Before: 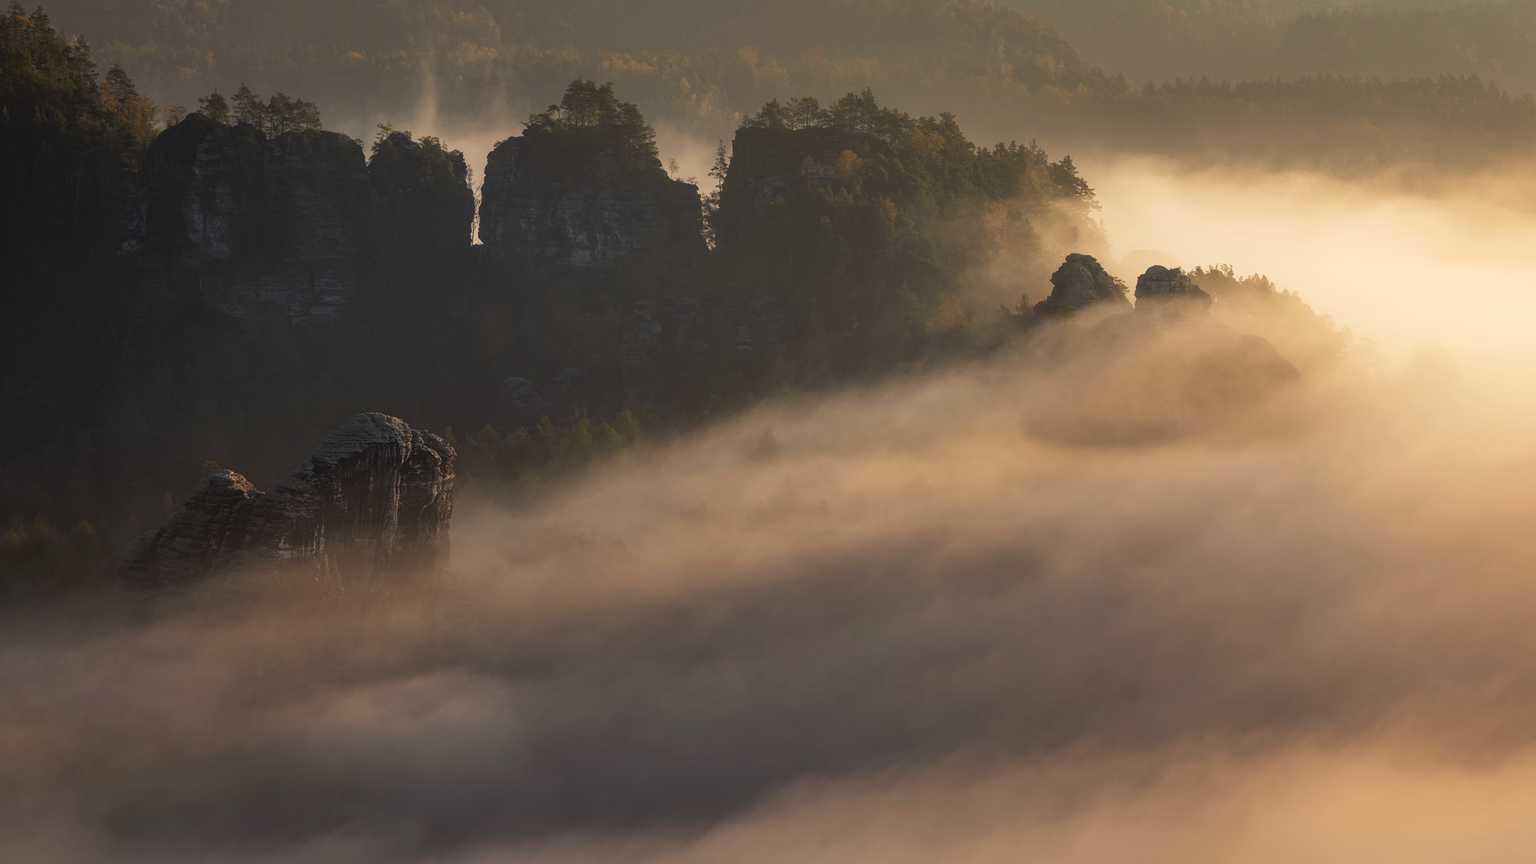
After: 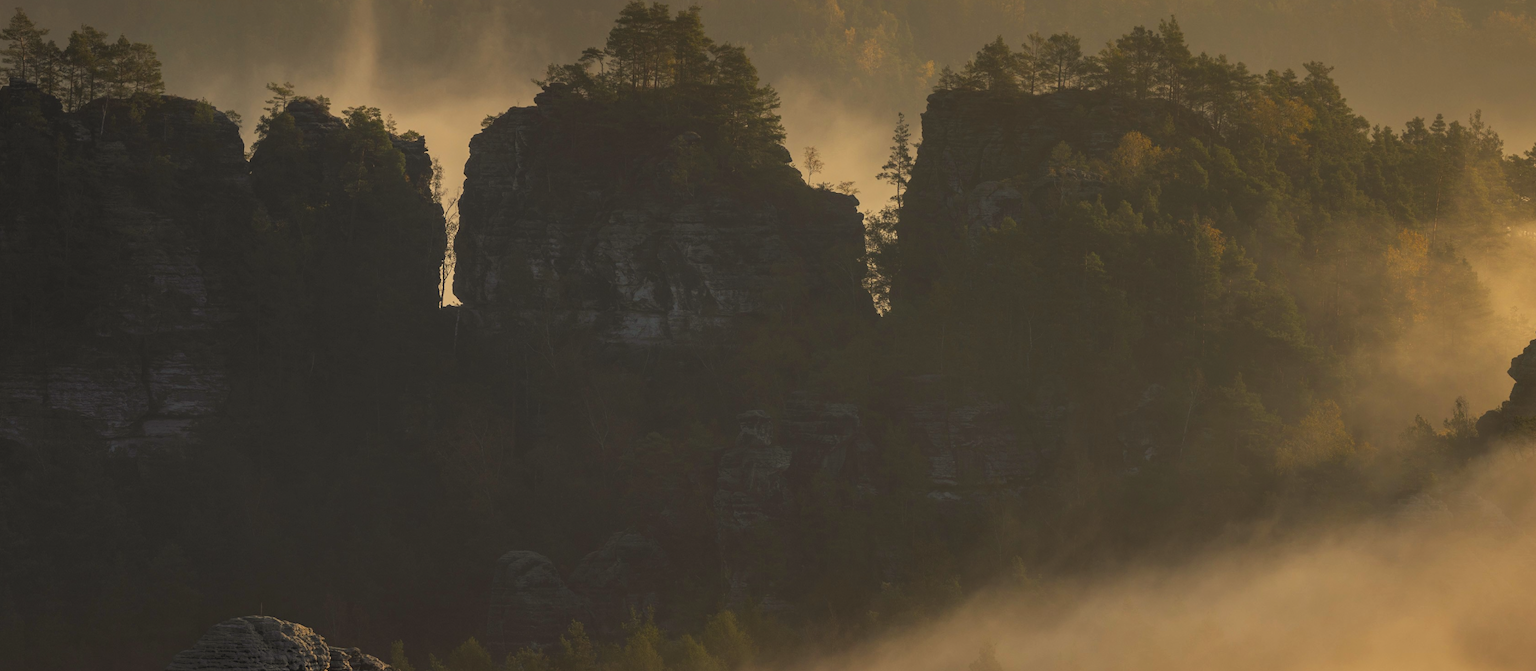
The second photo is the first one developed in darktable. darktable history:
crop: left 15.158%, top 9.128%, right 30.601%, bottom 48.713%
color correction: highlights a* 1.4, highlights b* 17.17
